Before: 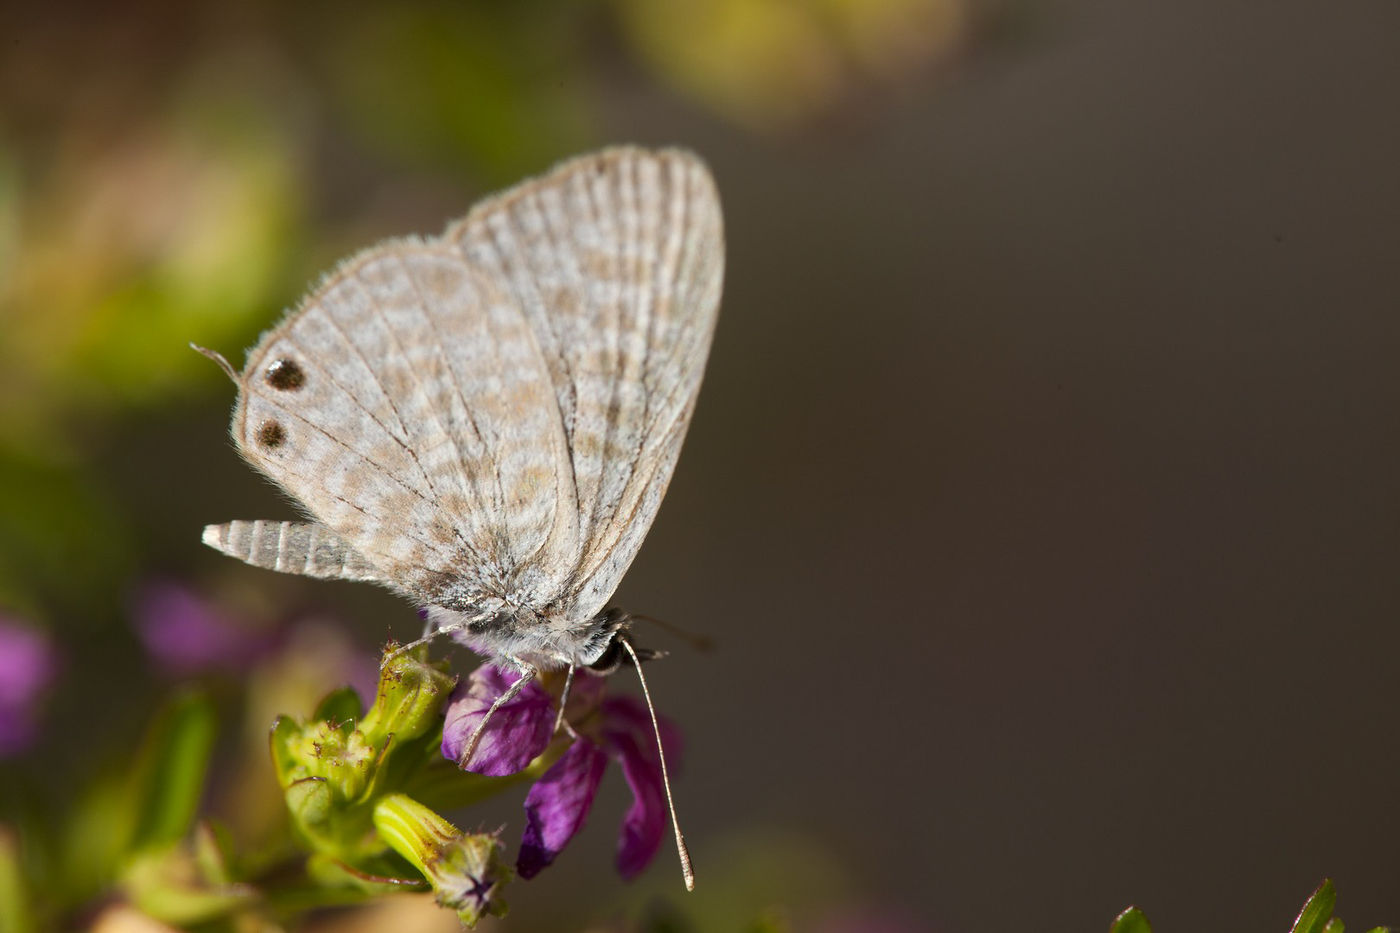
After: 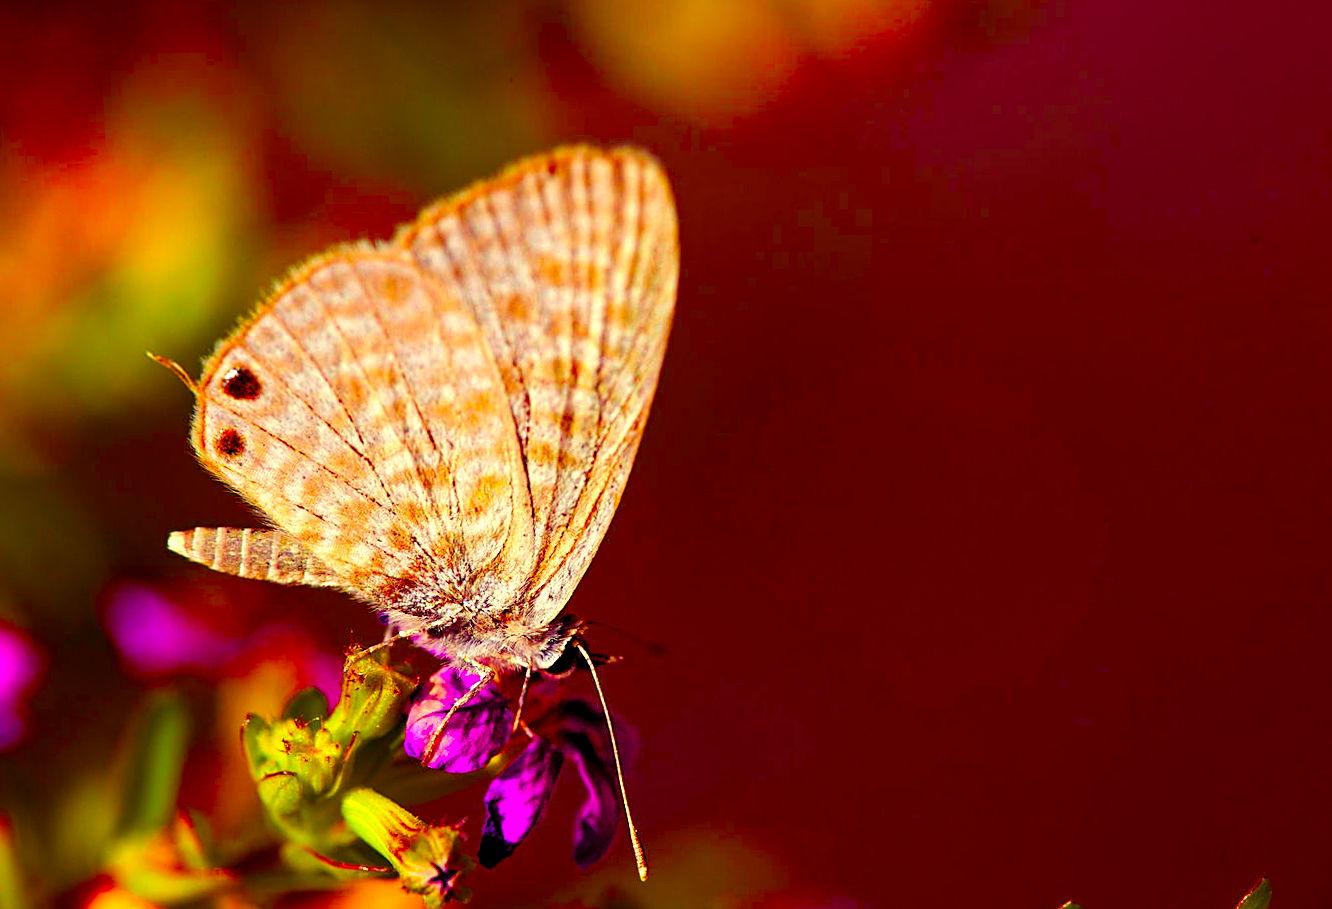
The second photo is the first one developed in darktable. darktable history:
rotate and perspective: rotation 0.074°, lens shift (vertical) 0.096, lens shift (horizontal) -0.041, crop left 0.043, crop right 0.952, crop top 0.024, crop bottom 0.979
sharpen: on, module defaults
color balance rgb: shadows lift › luminance -21.66%, shadows lift › chroma 8.98%, shadows lift › hue 283.37°, power › chroma 1.55%, power › hue 25.59°, highlights gain › luminance 6.08%, highlights gain › chroma 2.55%, highlights gain › hue 90°, global offset › luminance -0.87%, perceptual saturation grading › global saturation 27.49%, perceptual saturation grading › highlights -28.39%, perceptual saturation grading › mid-tones 15.22%, perceptual saturation grading › shadows 33.98%, perceptual brilliance grading › highlights 10%, perceptual brilliance grading › mid-tones 5%
haze removal: compatibility mode true, adaptive false
color correction: highlights a* 1.59, highlights b* -1.7, saturation 2.48
